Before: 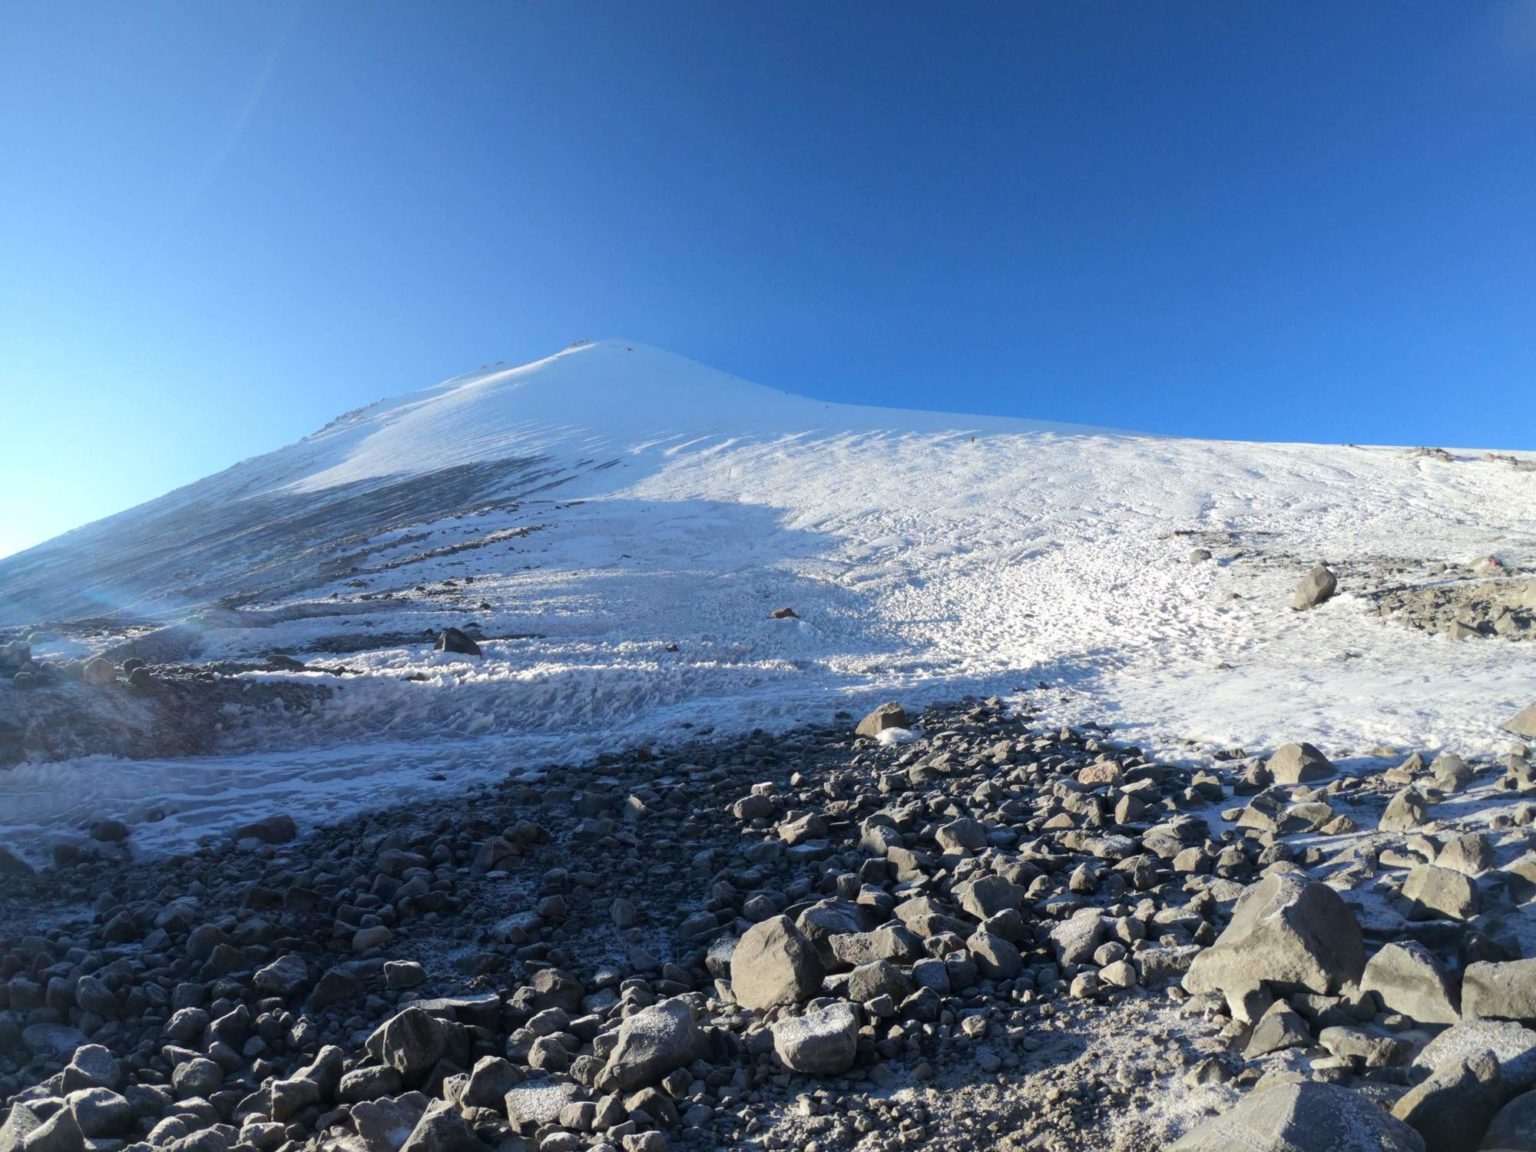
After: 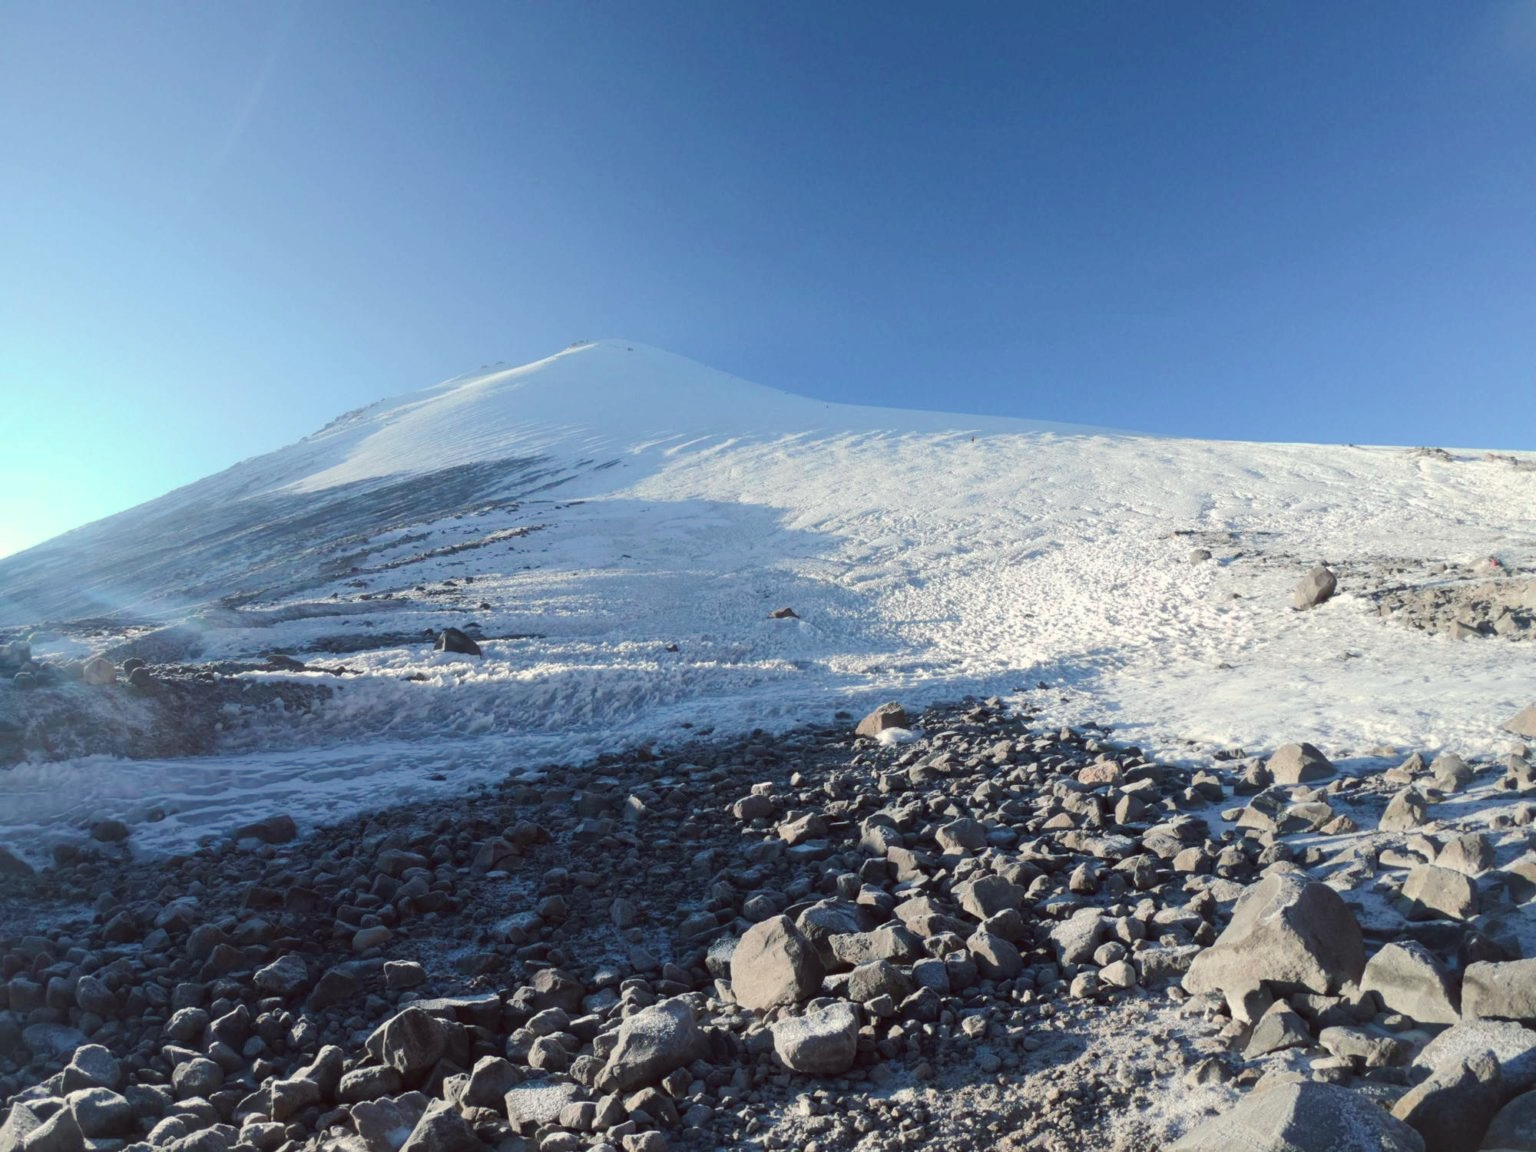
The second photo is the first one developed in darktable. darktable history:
tone curve: curves: ch0 [(0, 0) (0.003, 0.018) (0.011, 0.024) (0.025, 0.038) (0.044, 0.067) (0.069, 0.098) (0.1, 0.13) (0.136, 0.165) (0.177, 0.205) (0.224, 0.249) (0.277, 0.304) (0.335, 0.365) (0.399, 0.432) (0.468, 0.505) (0.543, 0.579) (0.623, 0.652) (0.709, 0.725) (0.801, 0.802) (0.898, 0.876) (1, 1)], preserve colors none
color look up table: target L [95.42, 94.33, 95.12, 93.04, 95.06, 89.4, 82.94, 82.67, 80.13, 78.52, 76.42, 72.45, 59.65, 51, 48.51, 39.76, 4.657, 200.67, 84.45, 74.03, 70.35, 58.32, 62.35, 55.03, 47.78, 47.37, 40.05, 31.76, 28.53, 61.83, 67.72, 65.96, 44.95, 42.36, 41.05, 37.34, 31.5, 32.14, 26.93, 17.2, 17.97, 93.83, 82.37, 79.02, 63.1, 55.95, 53.3, 35.26, 28.67], target a [-4.969, -24.78, -9.301, -2.035, -12.57, -67.03, -77.43, 5.898, -58.52, -26.72, -36.95, -21.2, -25.26, -45.61, -10.58, -33.05, -0.652, 0, 22.05, 37.88, 6.583, 67.27, 43.3, 75.7, 77.74, 31.86, 65.97, 16.55, 51.98, 61.65, 42.2, 22.65, 62.73, 71.12, 68.63, 44.45, 57.65, 19.73, 30.27, 45.09, 24.71, -5.502, -43.88, -27.46, -2.035, -6.14, -28.28, -7.861, -5.925], target b [77.83, 19.35, 99.48, 98.02, 99.25, 76.64, 83.82, 75.85, 13.09, 0.975, 78.51, 63.91, 20.89, 45.72, 39.91, 9.265, 5.468, -0.001, 27.45, 55.6, 10.57, 14.41, 27.01, 41.84, 31.66, 48.4, 56.53, 23.67, 32.68, -18.56, -1.034, -20.94, -31.24, -19.95, 11.19, 2.666, -18.45, -56.48, -35.74, -55.28, -18.38, -3.628, -16.47, -28.35, -16.32, -41.02, -18.78, -2.573, -29.07], num patches 49
